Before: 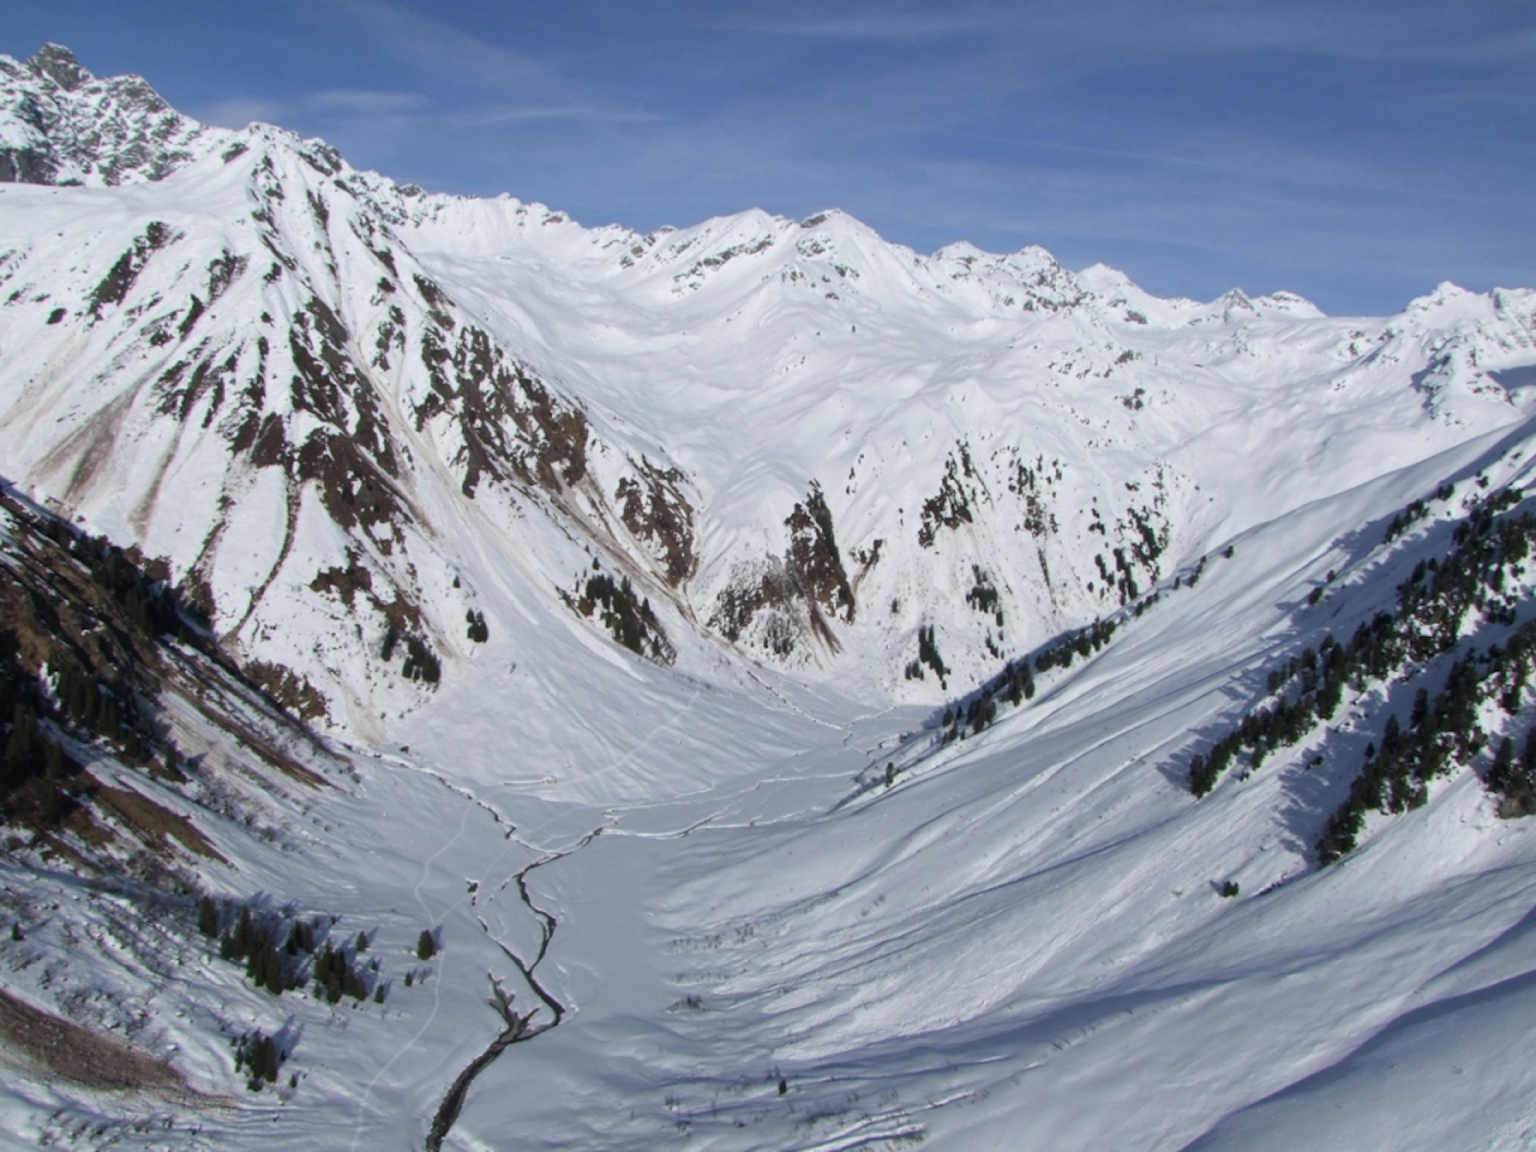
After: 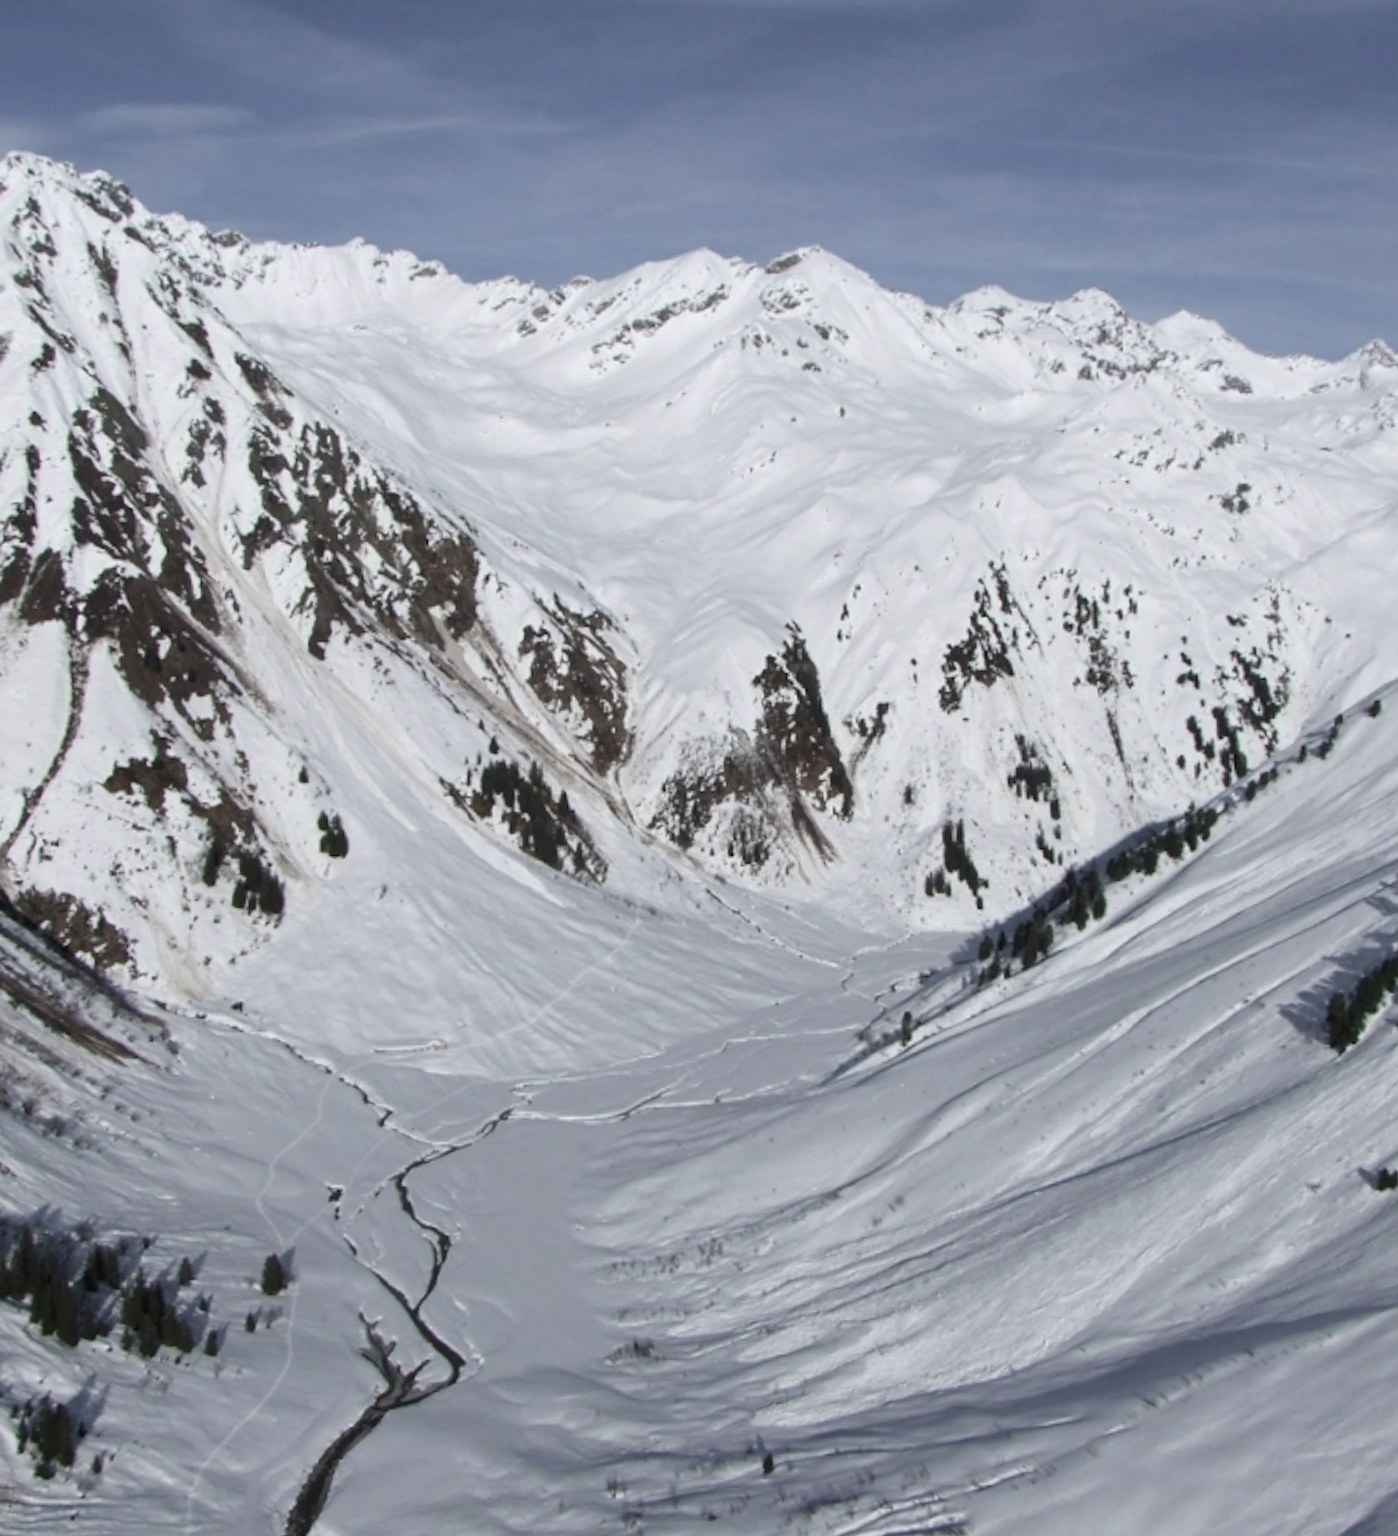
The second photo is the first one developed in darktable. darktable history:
crop and rotate: left 14.385%, right 18.948%
sharpen: on, module defaults
contrast brightness saturation: contrast 0.1, saturation -0.36
rotate and perspective: rotation -1.32°, lens shift (horizontal) -0.031, crop left 0.015, crop right 0.985, crop top 0.047, crop bottom 0.982
